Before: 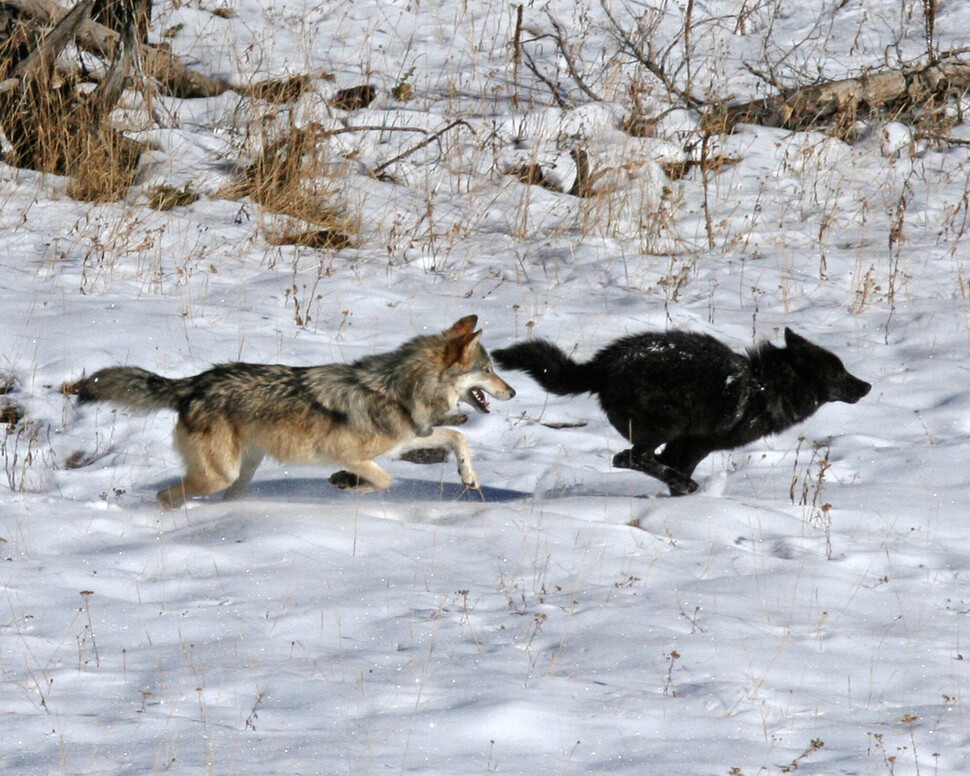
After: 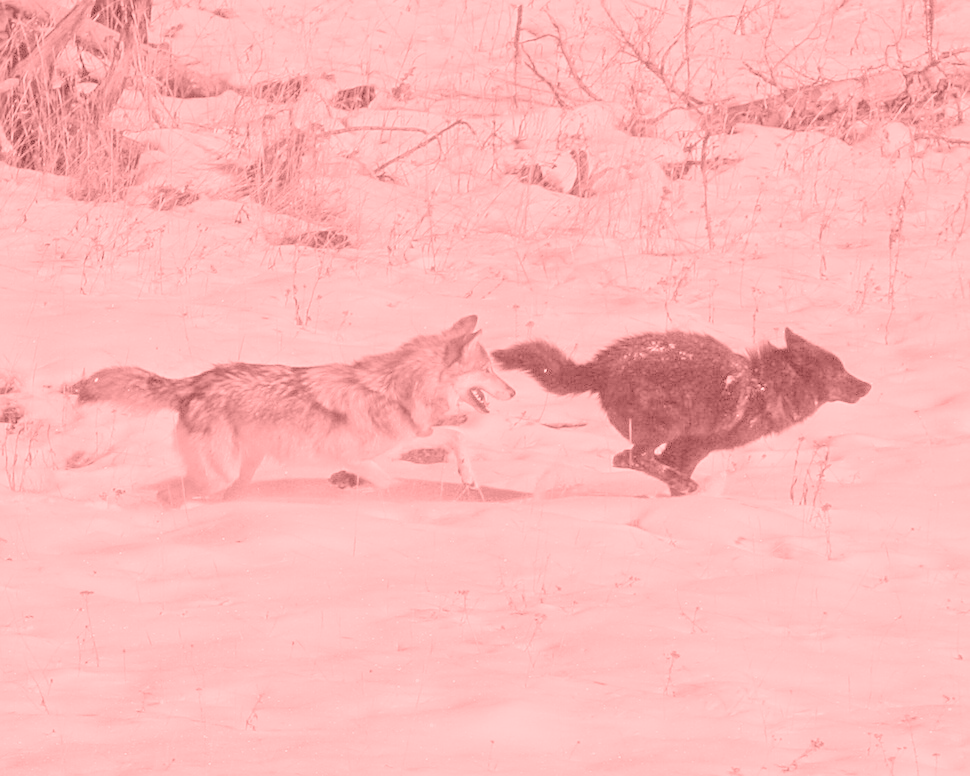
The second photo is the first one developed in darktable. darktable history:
sharpen: on, module defaults
colorize: saturation 51%, source mix 50.67%, lightness 50.67%
